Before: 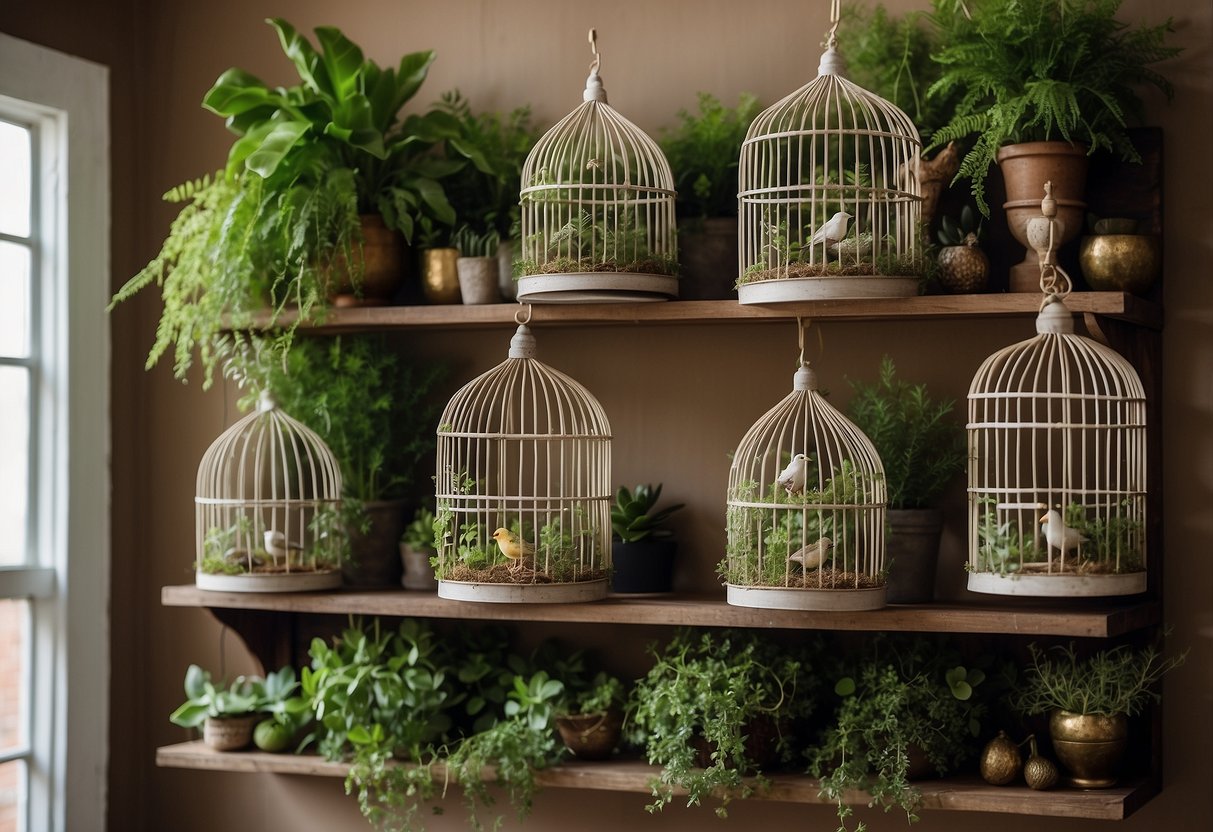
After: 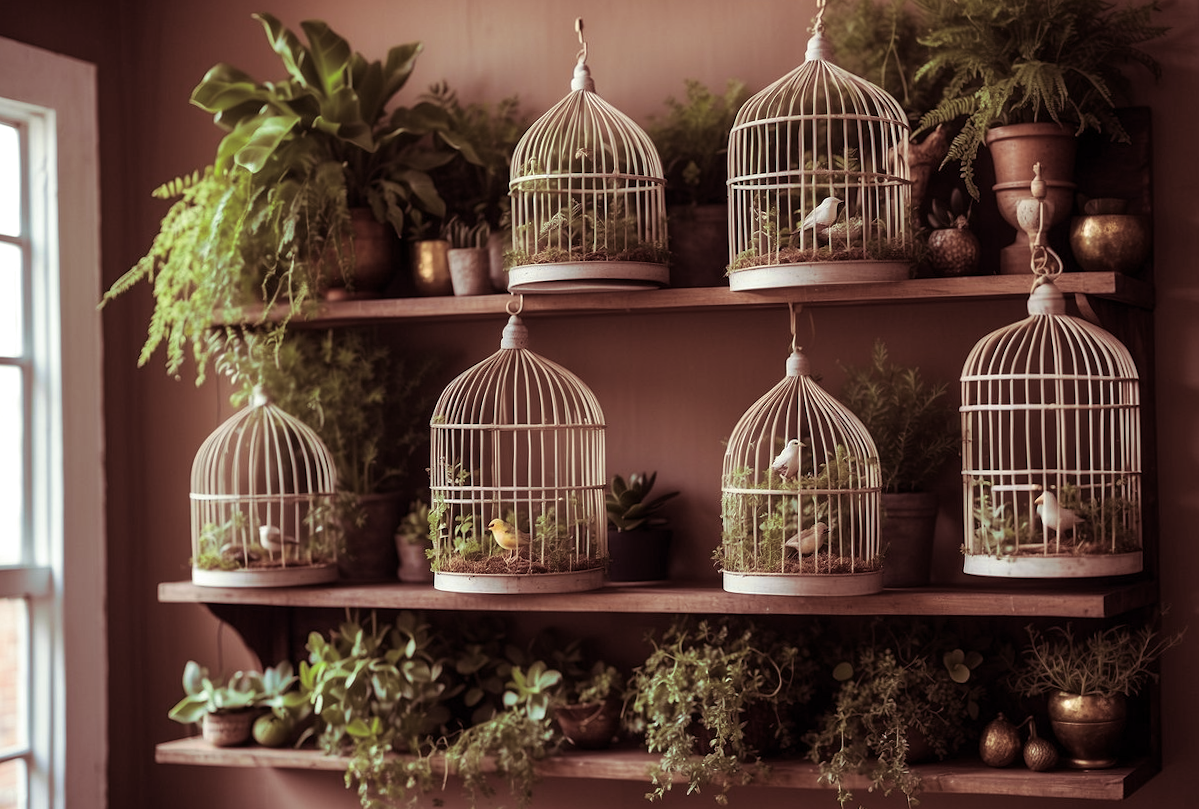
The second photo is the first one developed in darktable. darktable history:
tone equalizer: on, module defaults
rotate and perspective: rotation -1°, crop left 0.011, crop right 0.989, crop top 0.025, crop bottom 0.975
split-toning: on, module defaults
exposure: exposure 0.2 EV, compensate highlight preservation false
